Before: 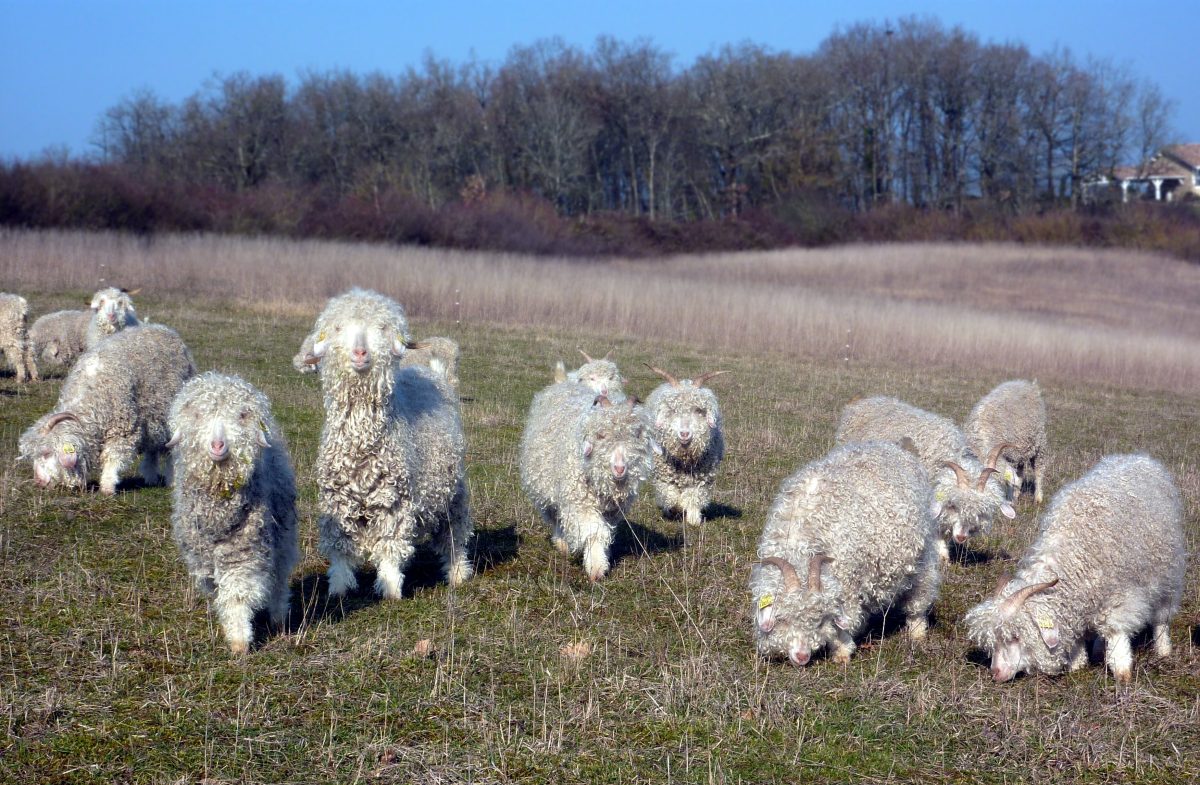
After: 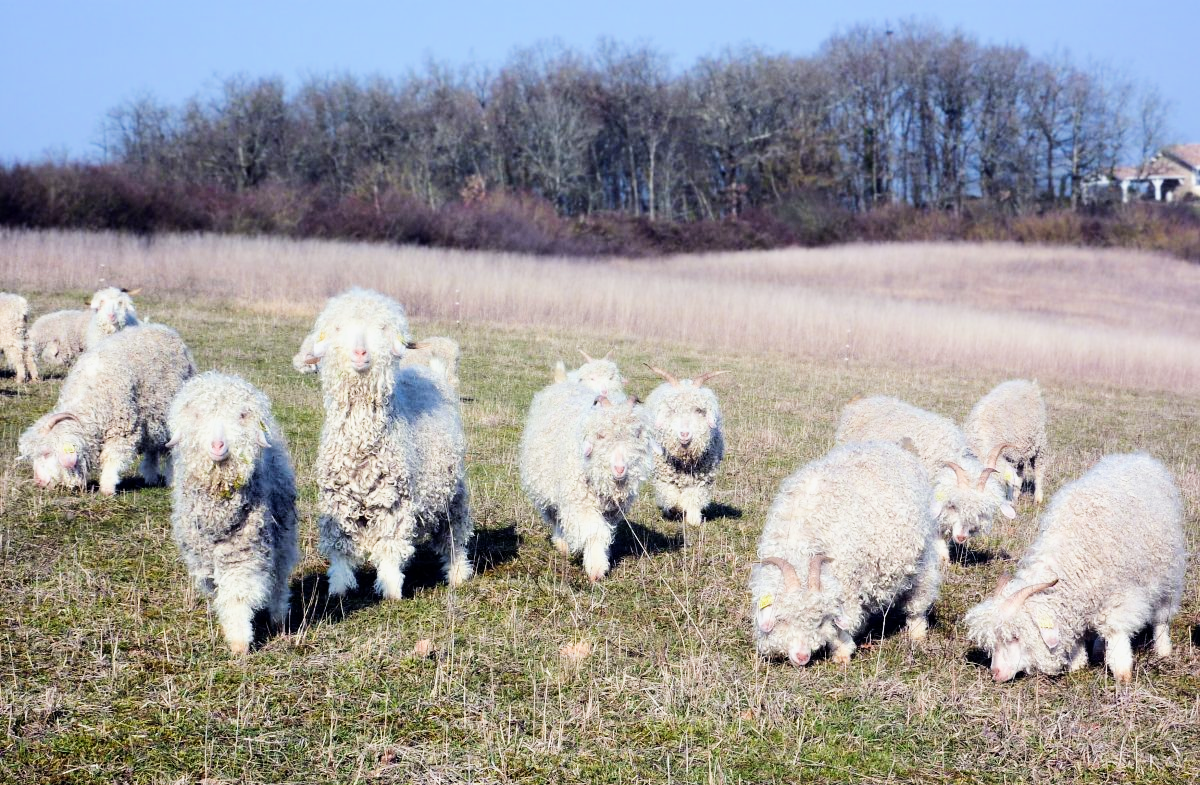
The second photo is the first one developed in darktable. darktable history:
filmic rgb: black relative exposure -7.5 EV, white relative exposure 5 EV, hardness 3.31, contrast 1.3, contrast in shadows safe
exposure: exposure 1.061 EV, compensate highlight preservation false
